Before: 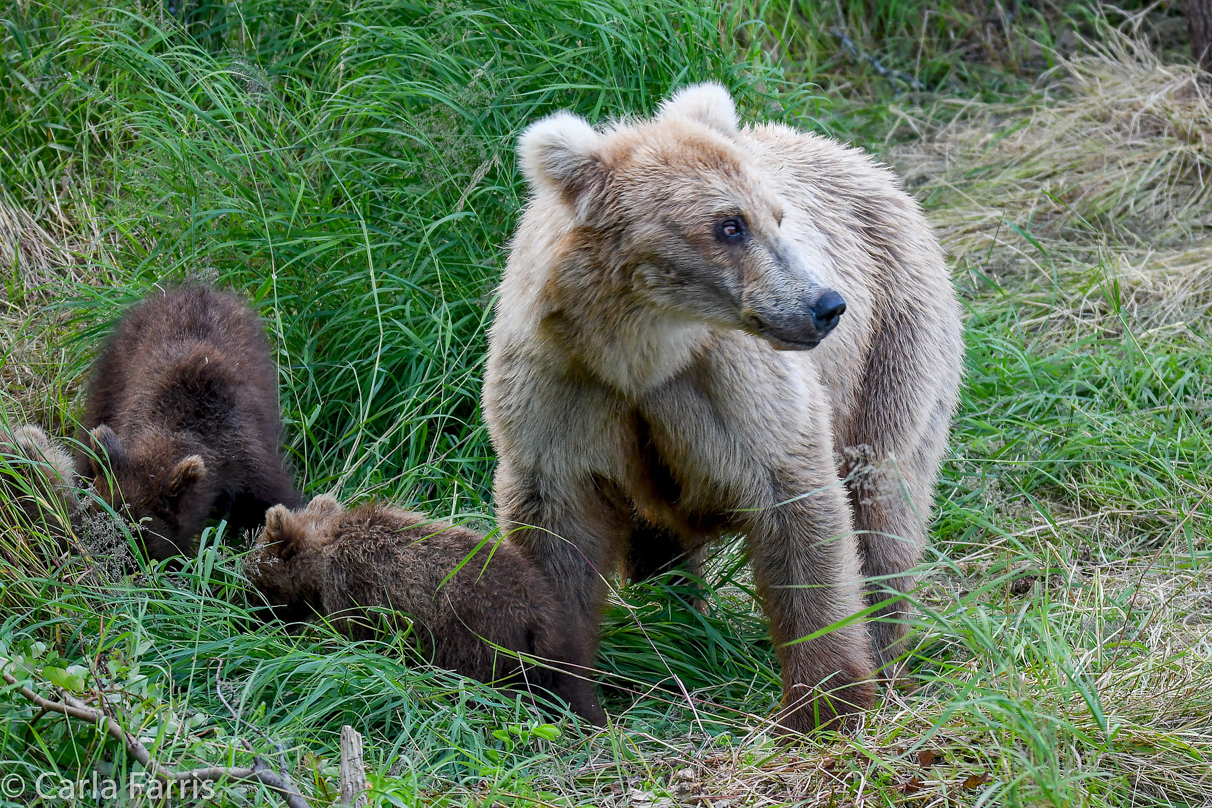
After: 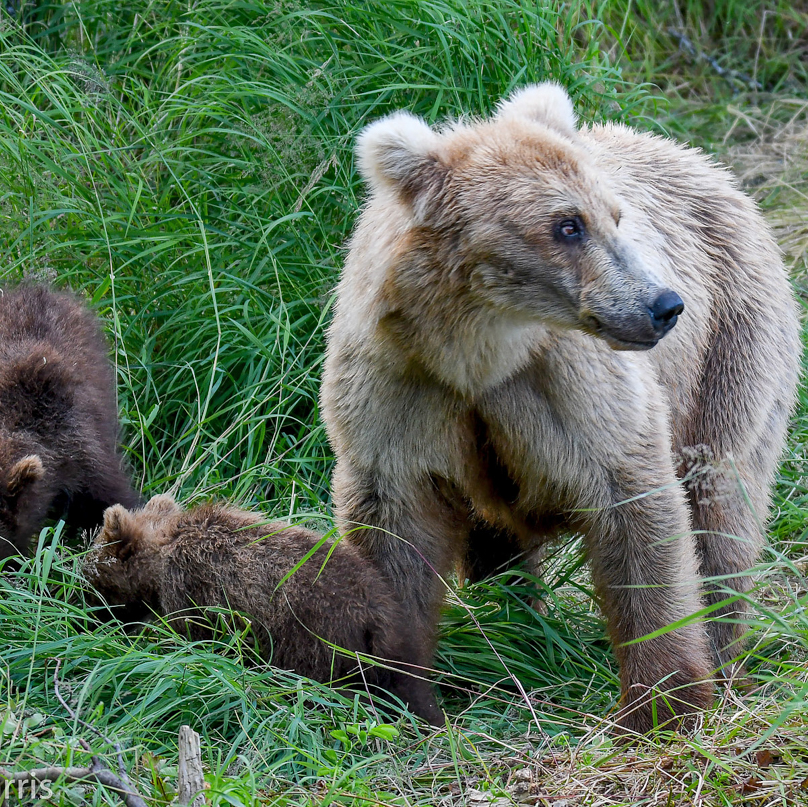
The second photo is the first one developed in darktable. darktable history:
color calibration: illuminant same as pipeline (D50), x 0.345, y 0.357, temperature 4978.49 K
shadows and highlights: soften with gaussian
crop and rotate: left 13.424%, right 19.889%
